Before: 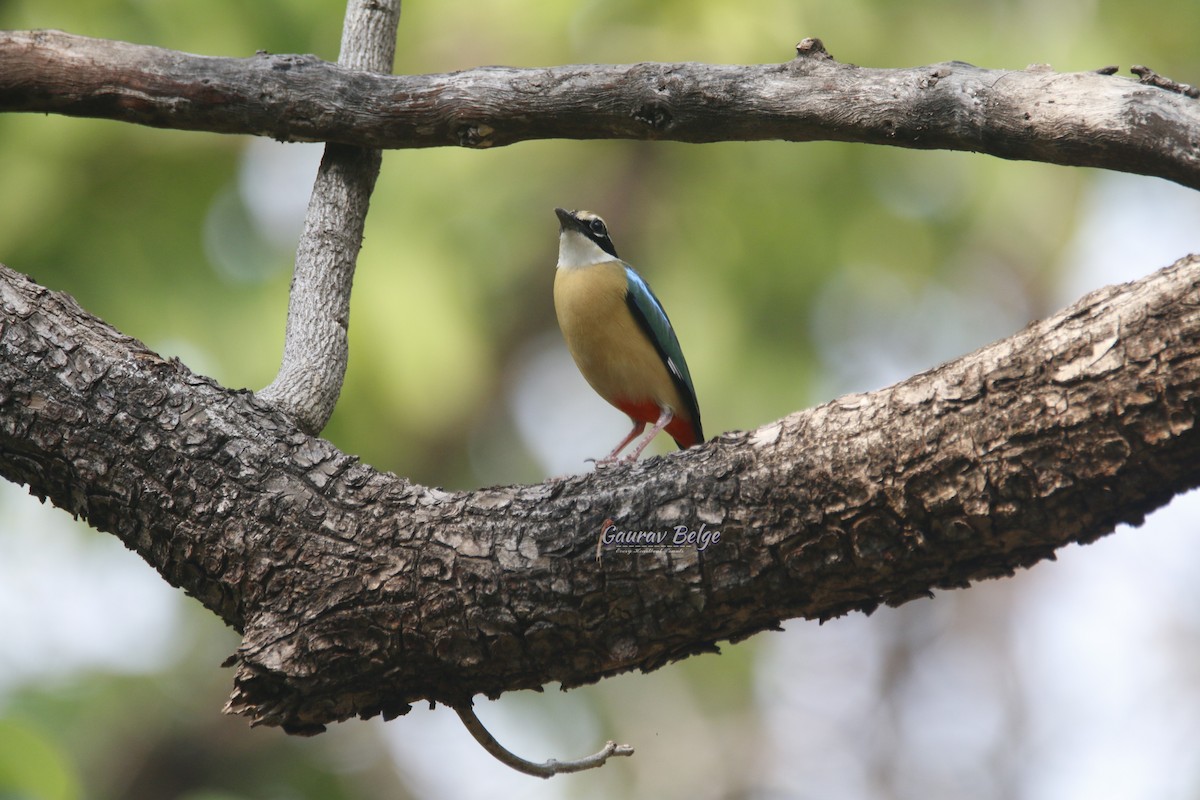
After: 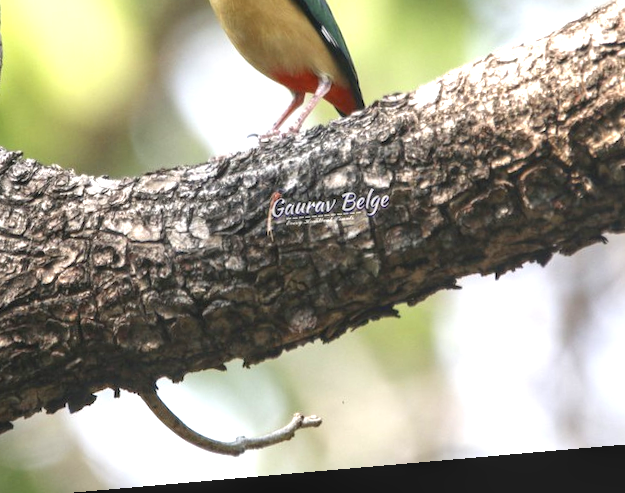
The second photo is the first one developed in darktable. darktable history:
rotate and perspective: rotation -4.98°, automatic cropping off
exposure: black level correction 0.001, exposure 1.129 EV, compensate exposure bias true, compensate highlight preservation false
local contrast: detail 130%
crop: left 29.672%, top 41.786%, right 20.851%, bottom 3.487%
